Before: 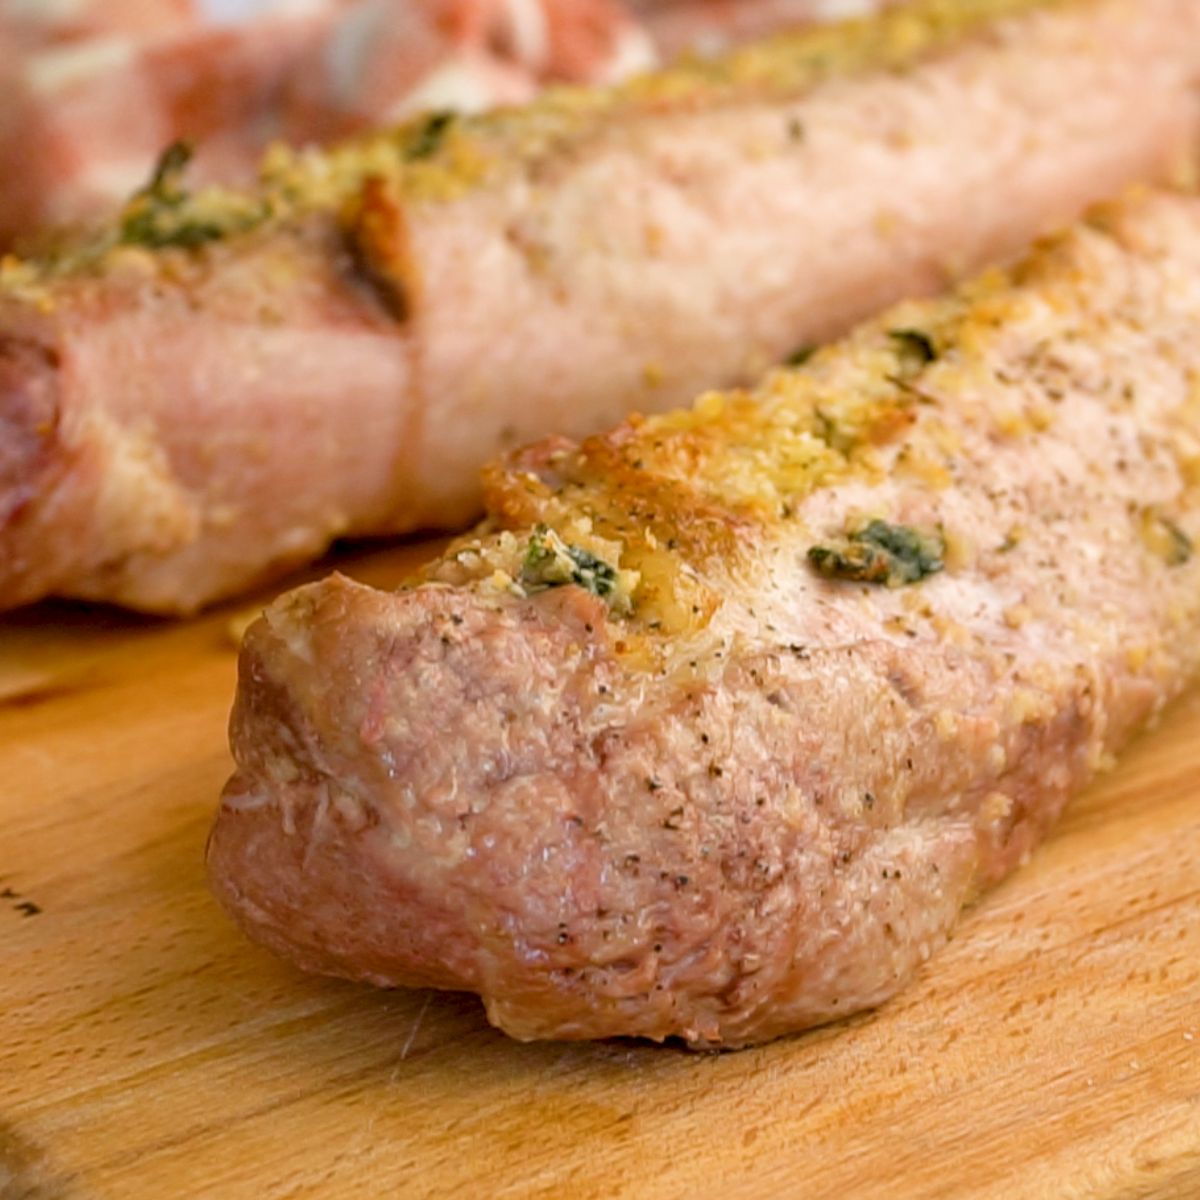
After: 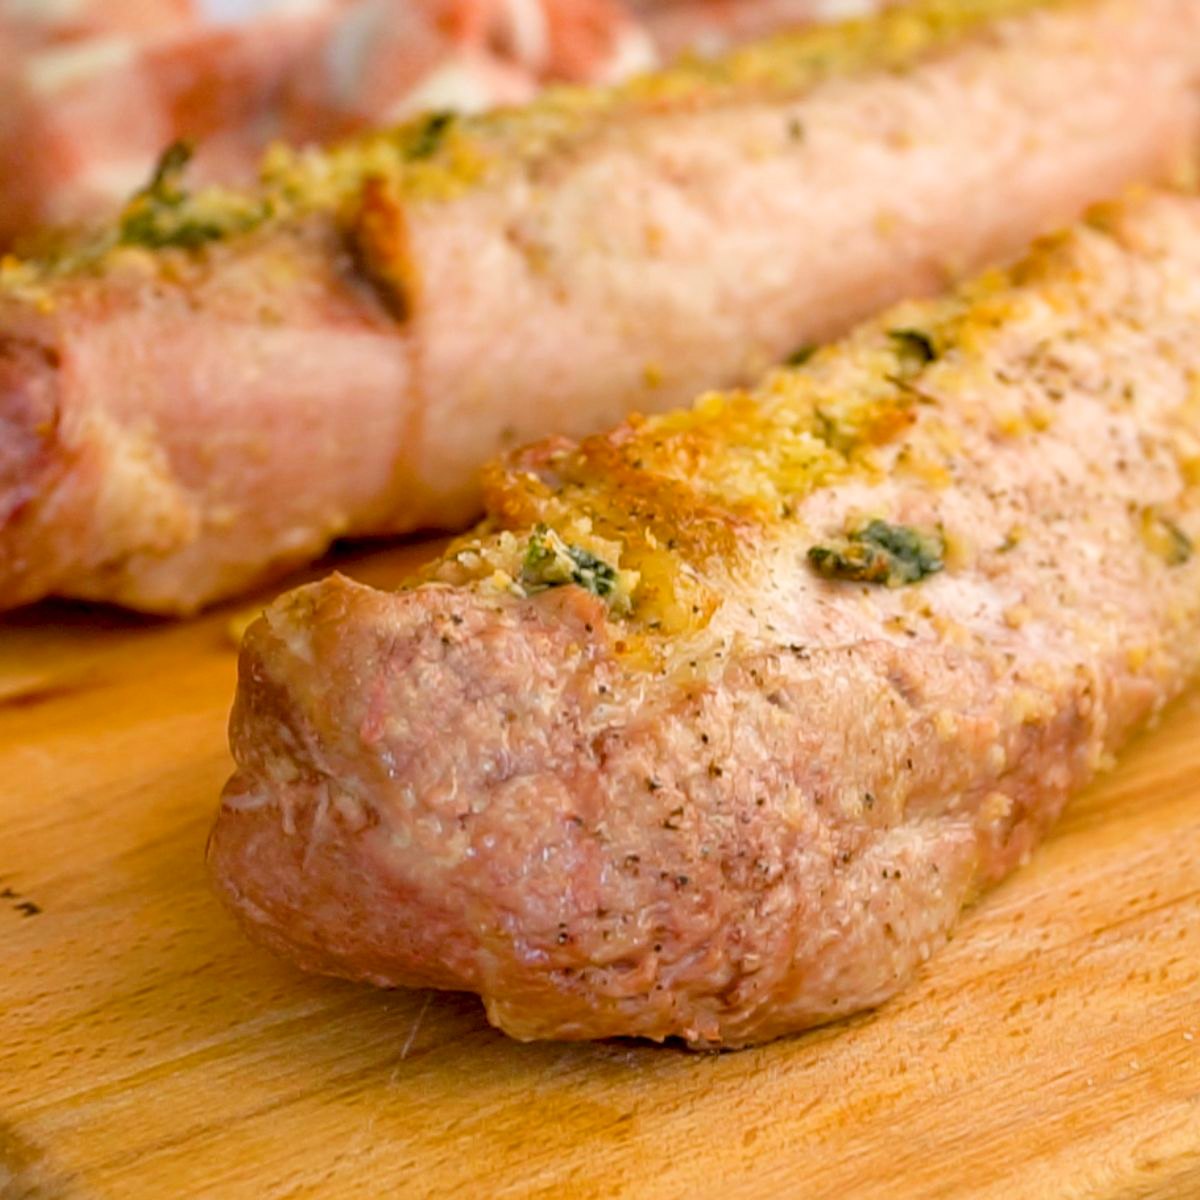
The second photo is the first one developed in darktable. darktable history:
levels: levels [0, 0.478, 1]
color balance rgb: perceptual saturation grading › global saturation 10%, global vibrance 10%
